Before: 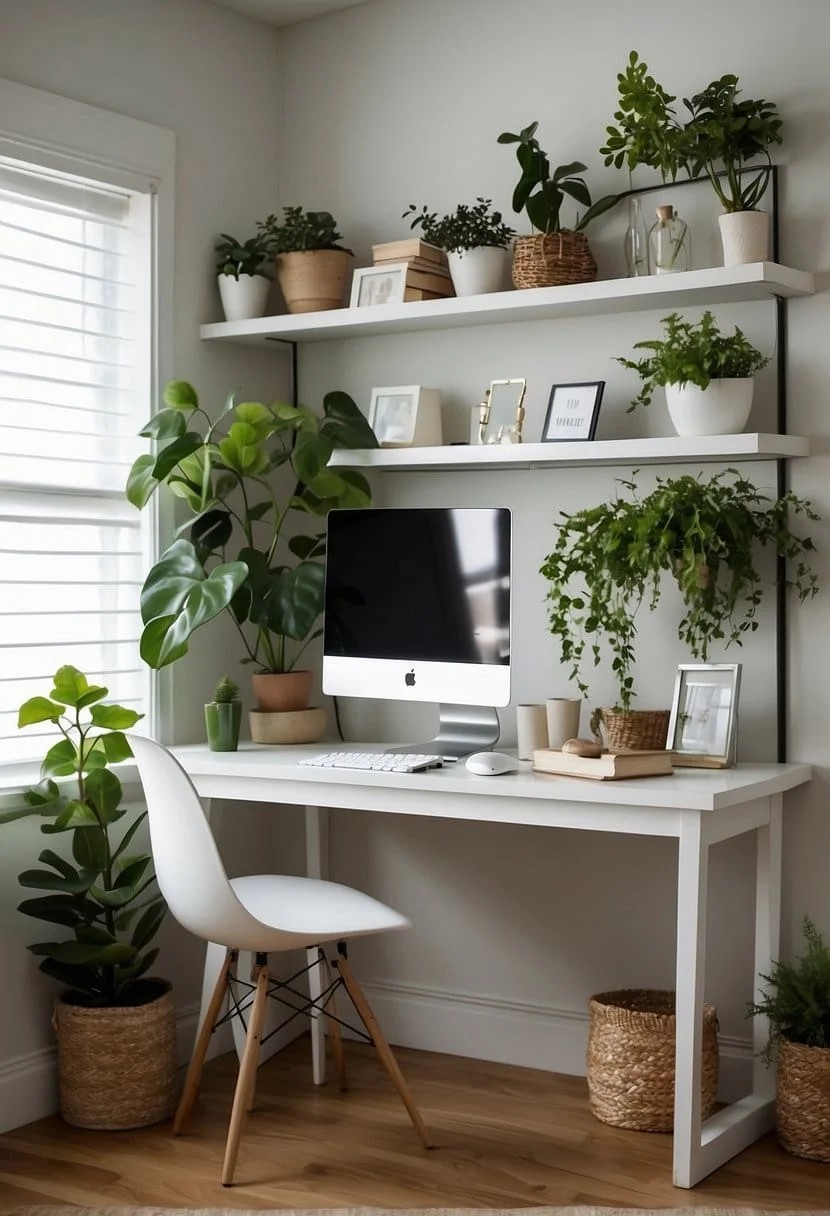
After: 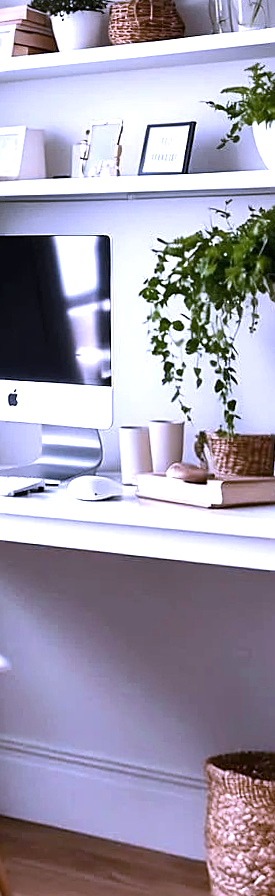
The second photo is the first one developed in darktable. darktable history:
crop: left 45.721%, top 13.393%, right 14.118%, bottom 10.01%
white balance: red 0.926, green 1.003, blue 1.133
color balance rgb: shadows lift › luminance -20%, power › hue 72.24°, highlights gain › luminance 15%, global offset › hue 171.6°, perceptual saturation grading › highlights -15%, perceptual saturation grading › shadows 25%, global vibrance 30%, contrast 10%
rotate and perspective: rotation 0.72°, lens shift (vertical) -0.352, lens shift (horizontal) -0.051, crop left 0.152, crop right 0.859, crop top 0.019, crop bottom 0.964
exposure: exposure 0.556 EV, compensate highlight preservation false
sharpen: on, module defaults
color correction: highlights a* 15.03, highlights b* -25.07
